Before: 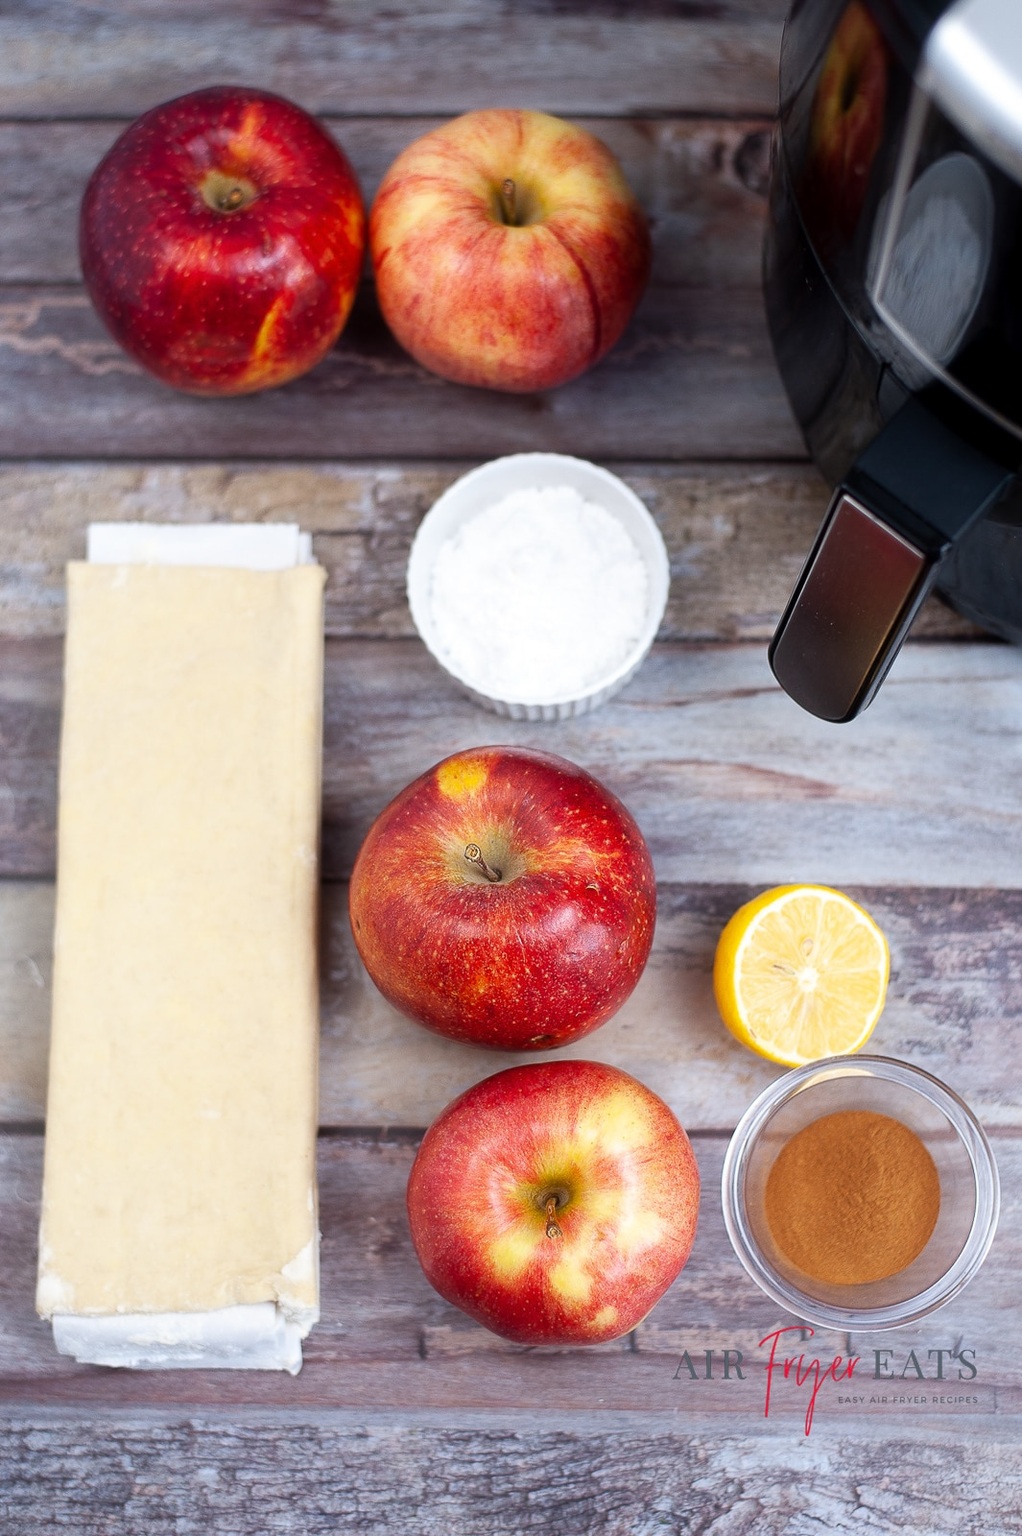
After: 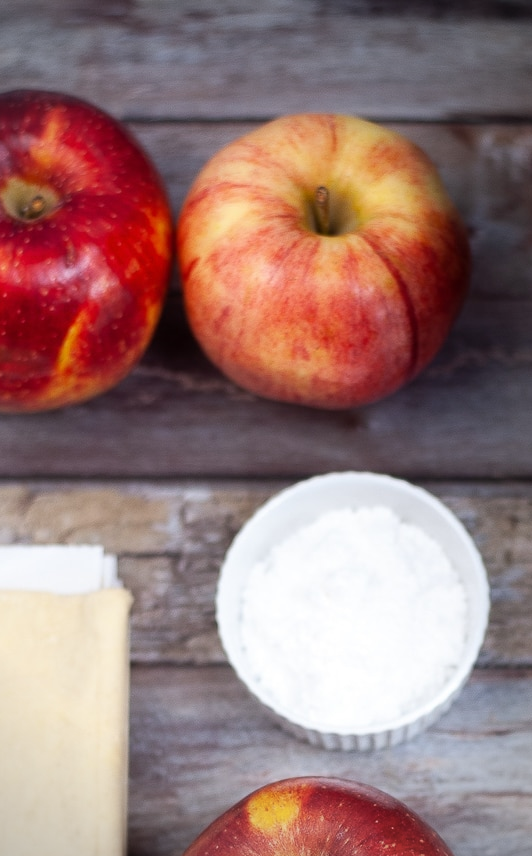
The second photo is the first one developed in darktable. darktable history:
vignetting: on, module defaults
crop: left 19.556%, right 30.401%, bottom 46.458%
